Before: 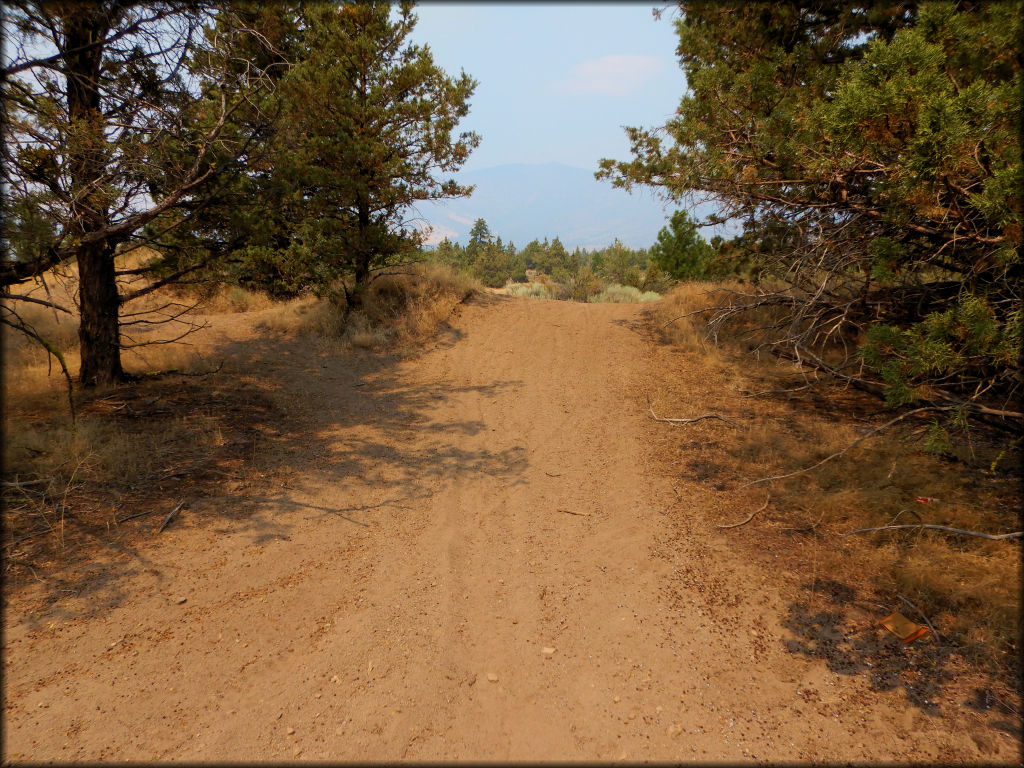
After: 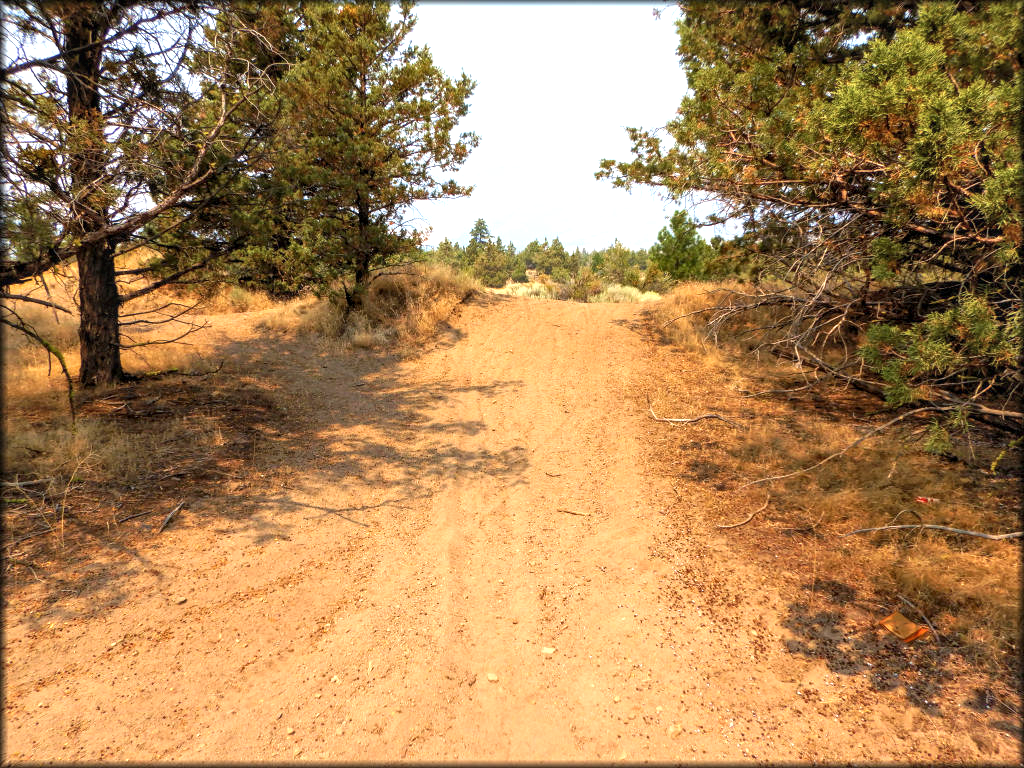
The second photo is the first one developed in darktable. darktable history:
shadows and highlights: shadows 29.2, highlights -28.82, low approximation 0.01, soften with gaussian
exposure: black level correction 0, exposure 1.283 EV, compensate exposure bias true, compensate highlight preservation false
local contrast: on, module defaults
